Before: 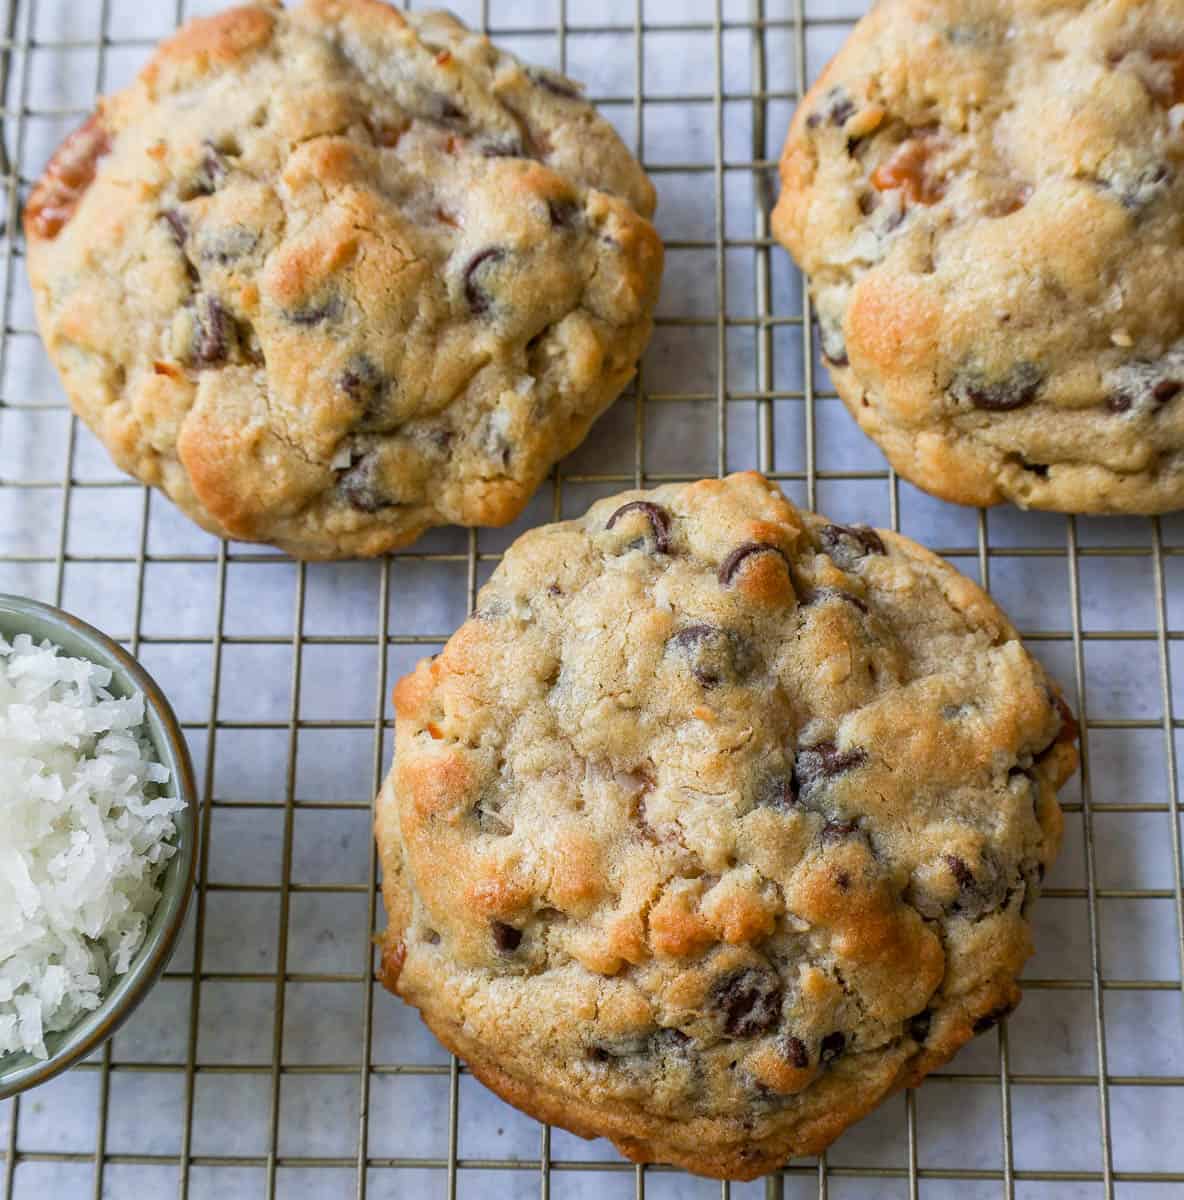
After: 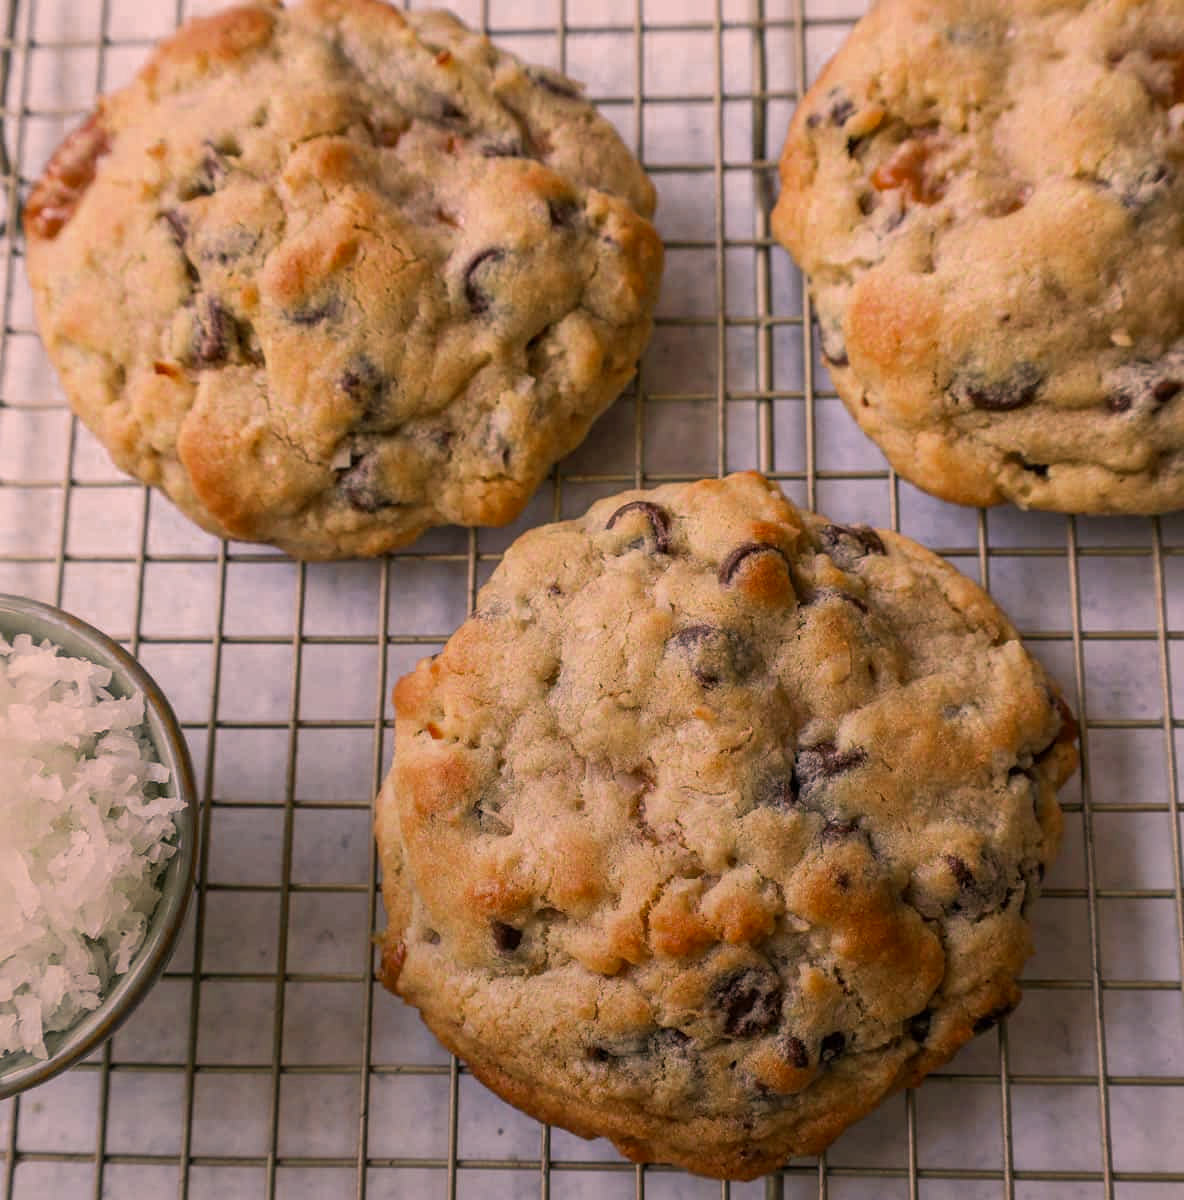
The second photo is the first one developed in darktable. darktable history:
white balance: red 1, blue 1
graduated density: rotation -180°, offset 27.42
color correction: highlights a* 21.16, highlights b* 19.61
color zones: curves: ch0 [(0, 0.5) (0.125, 0.4) (0.25, 0.5) (0.375, 0.4) (0.5, 0.4) (0.625, 0.35) (0.75, 0.35) (0.875, 0.5)]; ch1 [(0, 0.35) (0.125, 0.45) (0.25, 0.35) (0.375, 0.35) (0.5, 0.35) (0.625, 0.35) (0.75, 0.45) (0.875, 0.35)]; ch2 [(0, 0.6) (0.125, 0.5) (0.25, 0.5) (0.375, 0.6) (0.5, 0.6) (0.625, 0.5) (0.75, 0.5) (0.875, 0.5)]
